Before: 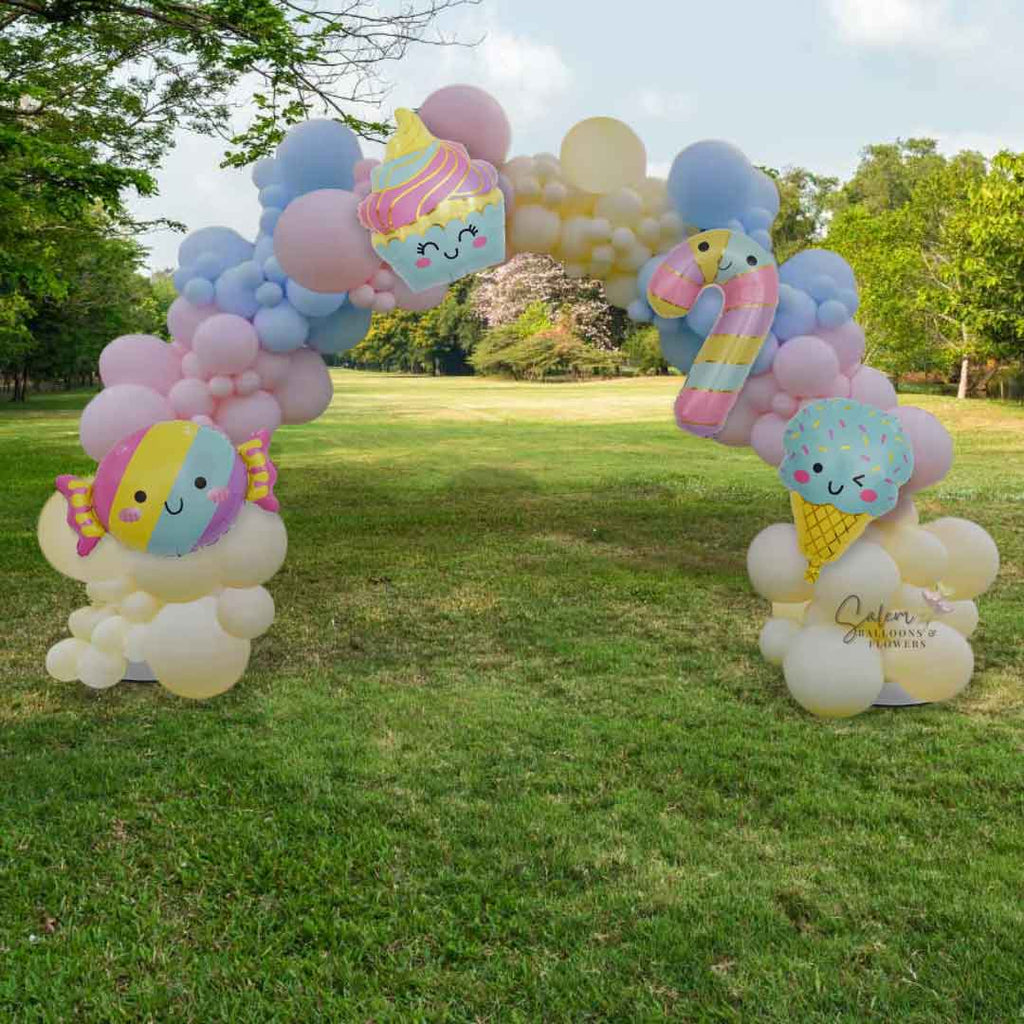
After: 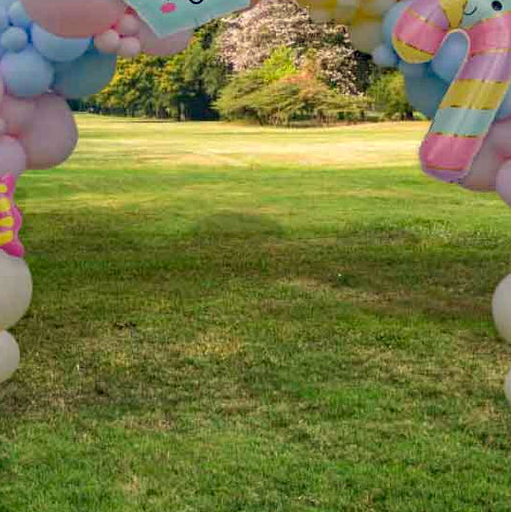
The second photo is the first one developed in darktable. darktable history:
crop: left 25%, top 25%, right 25%, bottom 25%
white balance: red 1.029, blue 0.92
haze removal: strength 0.29, distance 0.25, compatibility mode true, adaptive false
